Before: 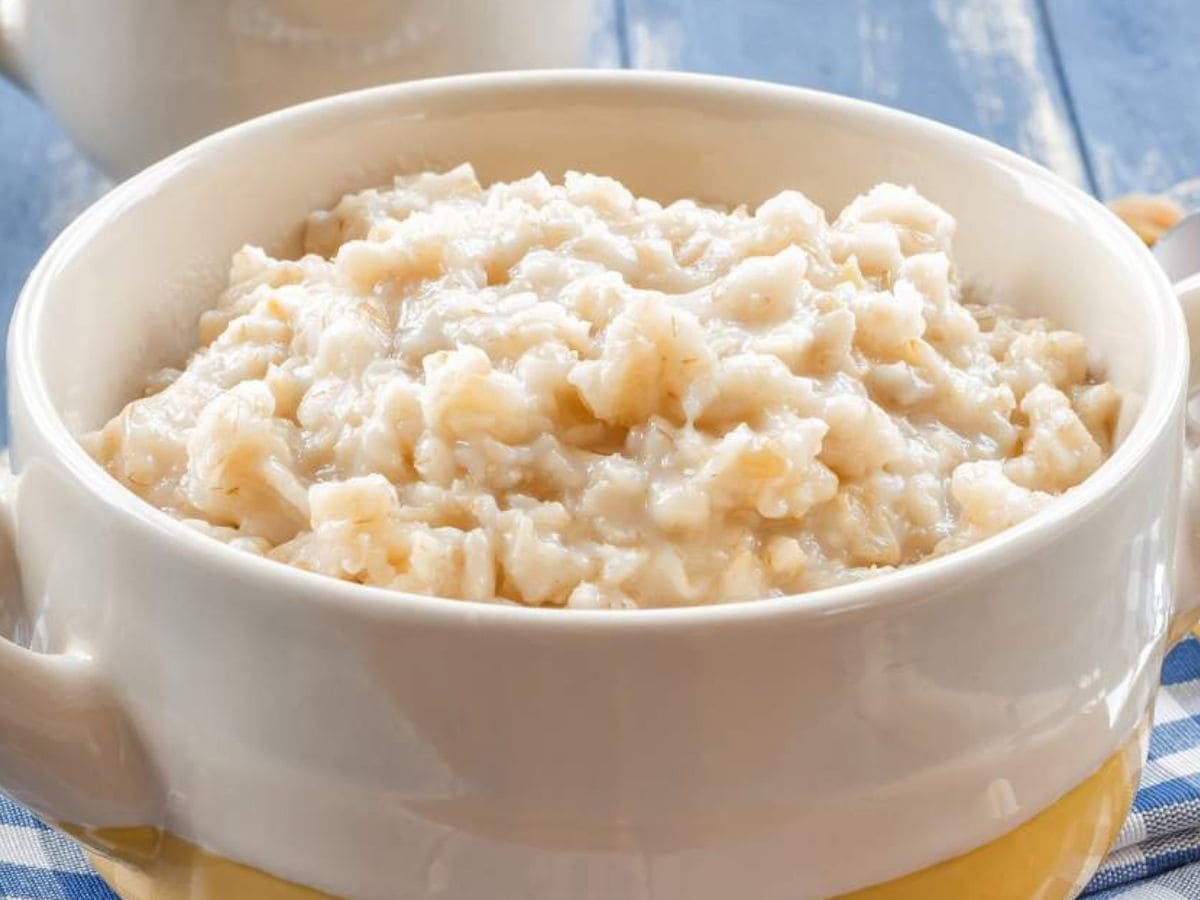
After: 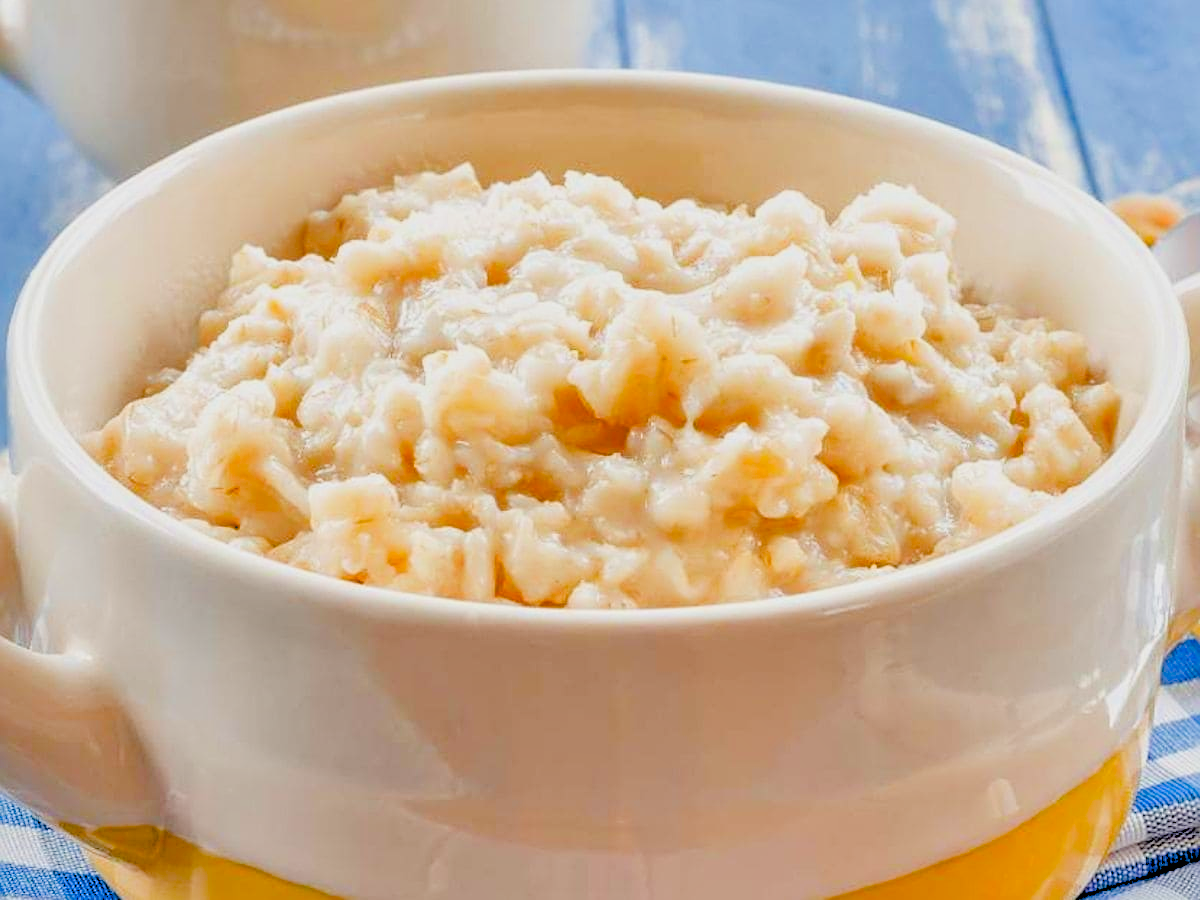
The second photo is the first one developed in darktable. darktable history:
exposure: black level correction 0.036, exposure 0.905 EV, compensate exposure bias true, compensate highlight preservation false
color correction: highlights b* 0.007, saturation 1.36
filmic rgb: black relative exposure -7.65 EV, white relative exposure 4.56 EV, threshold 2.95 EV, hardness 3.61, iterations of high-quality reconstruction 0, enable highlight reconstruction true
sharpen: on, module defaults
shadows and highlights: shadows 30.25
